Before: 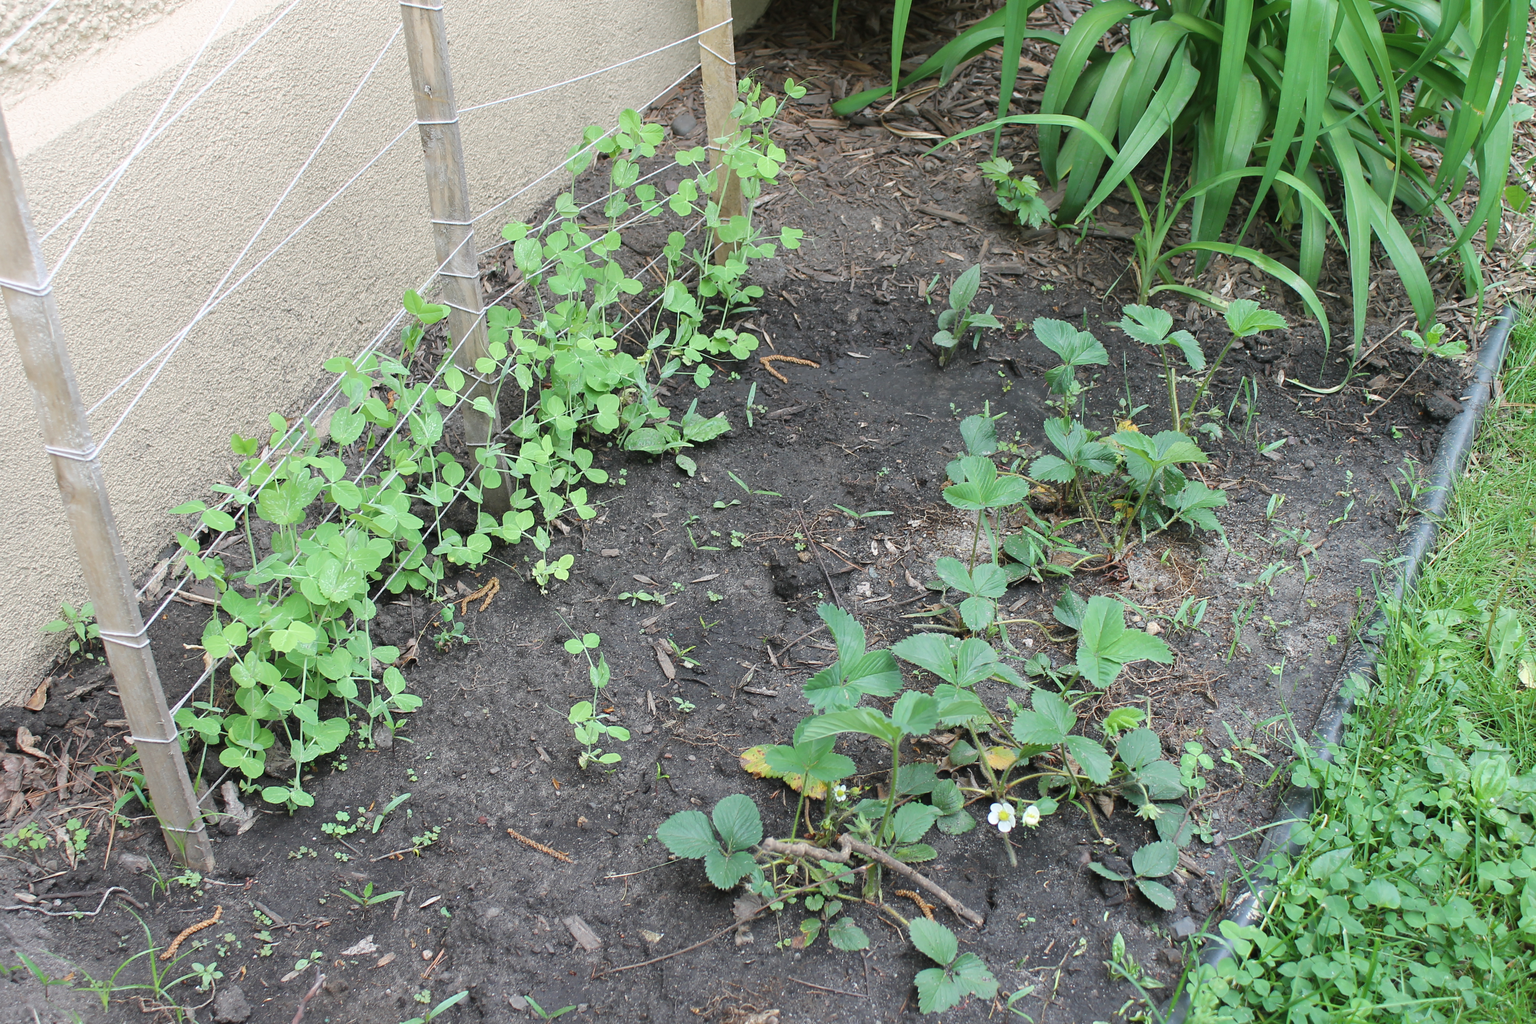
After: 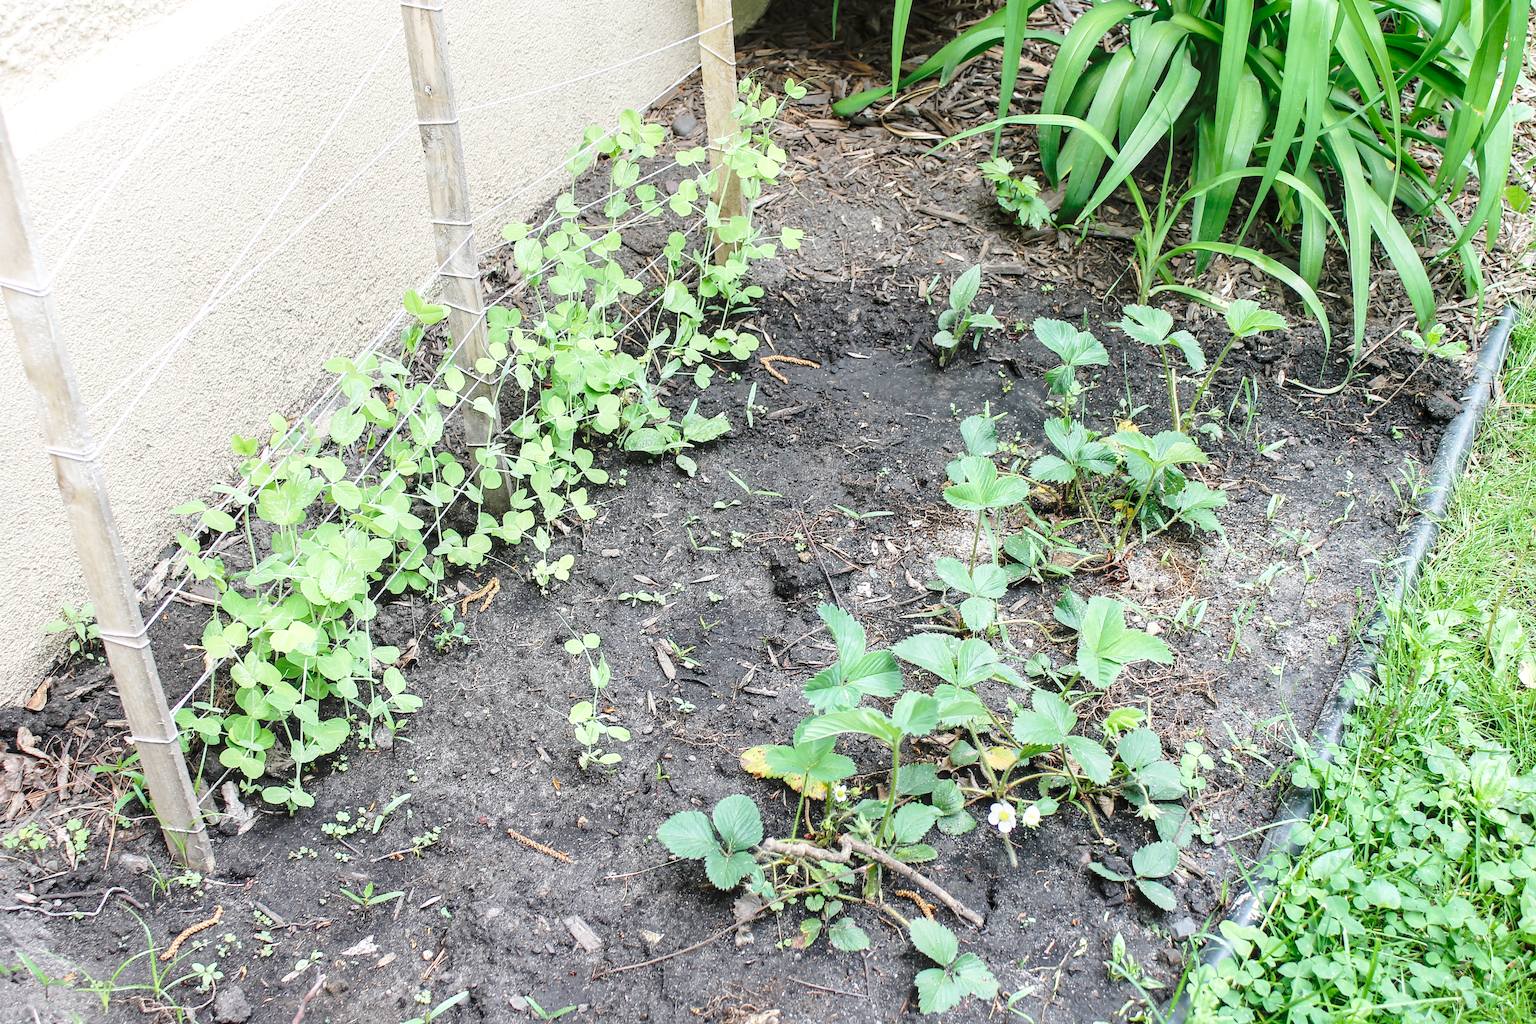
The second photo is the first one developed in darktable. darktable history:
sharpen: radius 1.272, amount 0.305, threshold 0
local contrast: detail 130%
base curve: curves: ch0 [(0, 0) (0.036, 0.037) (0.121, 0.228) (0.46, 0.76) (0.859, 0.983) (1, 1)], preserve colors none
